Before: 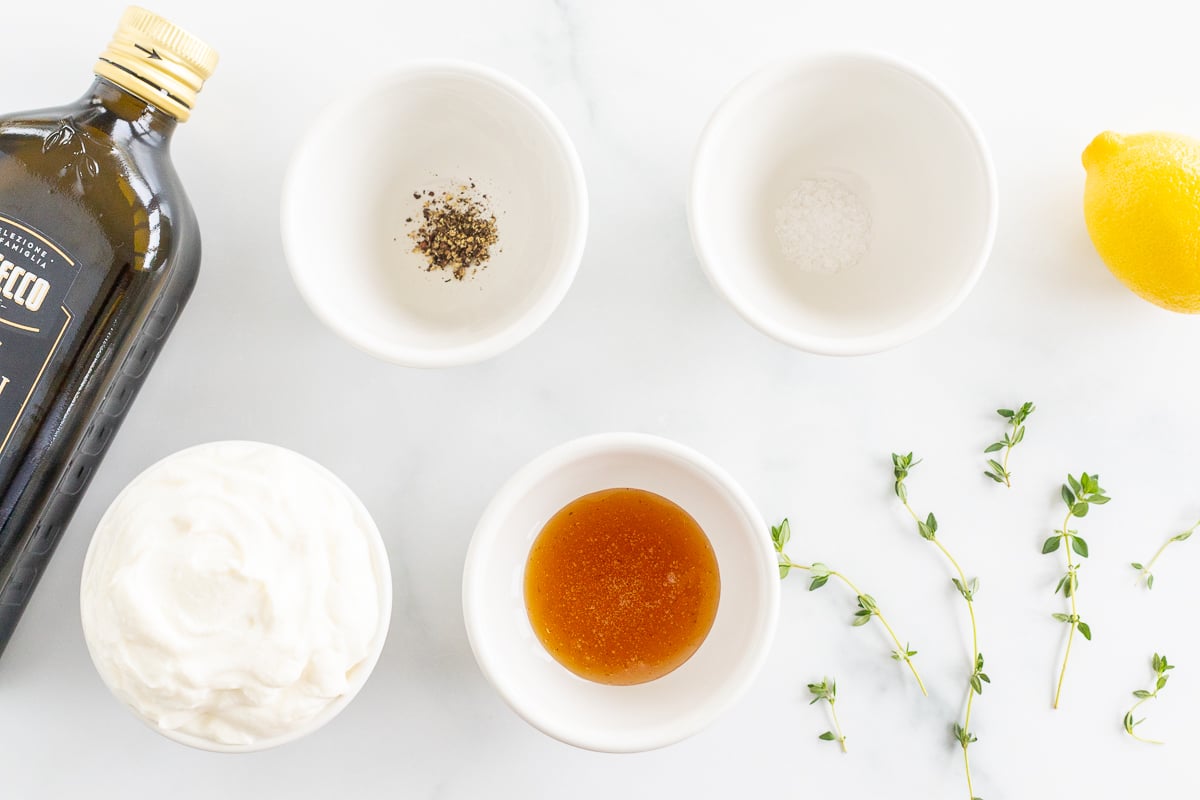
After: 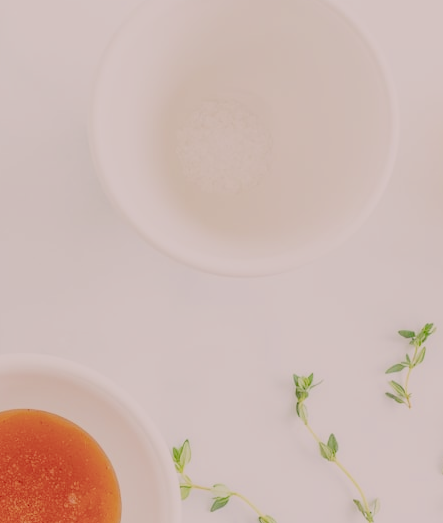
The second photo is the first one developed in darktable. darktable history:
crop and rotate: left 49.935%, top 10.091%, right 13.137%, bottom 24.438%
exposure: black level correction 0, exposure 0.95 EV, compensate highlight preservation false
filmic rgb: black relative exposure -4.45 EV, white relative exposure 6.64 EV, hardness 1.88, contrast 0.514
tone equalizer: mask exposure compensation -0.487 EV
color correction: highlights a* 7.31, highlights b* 3.9
